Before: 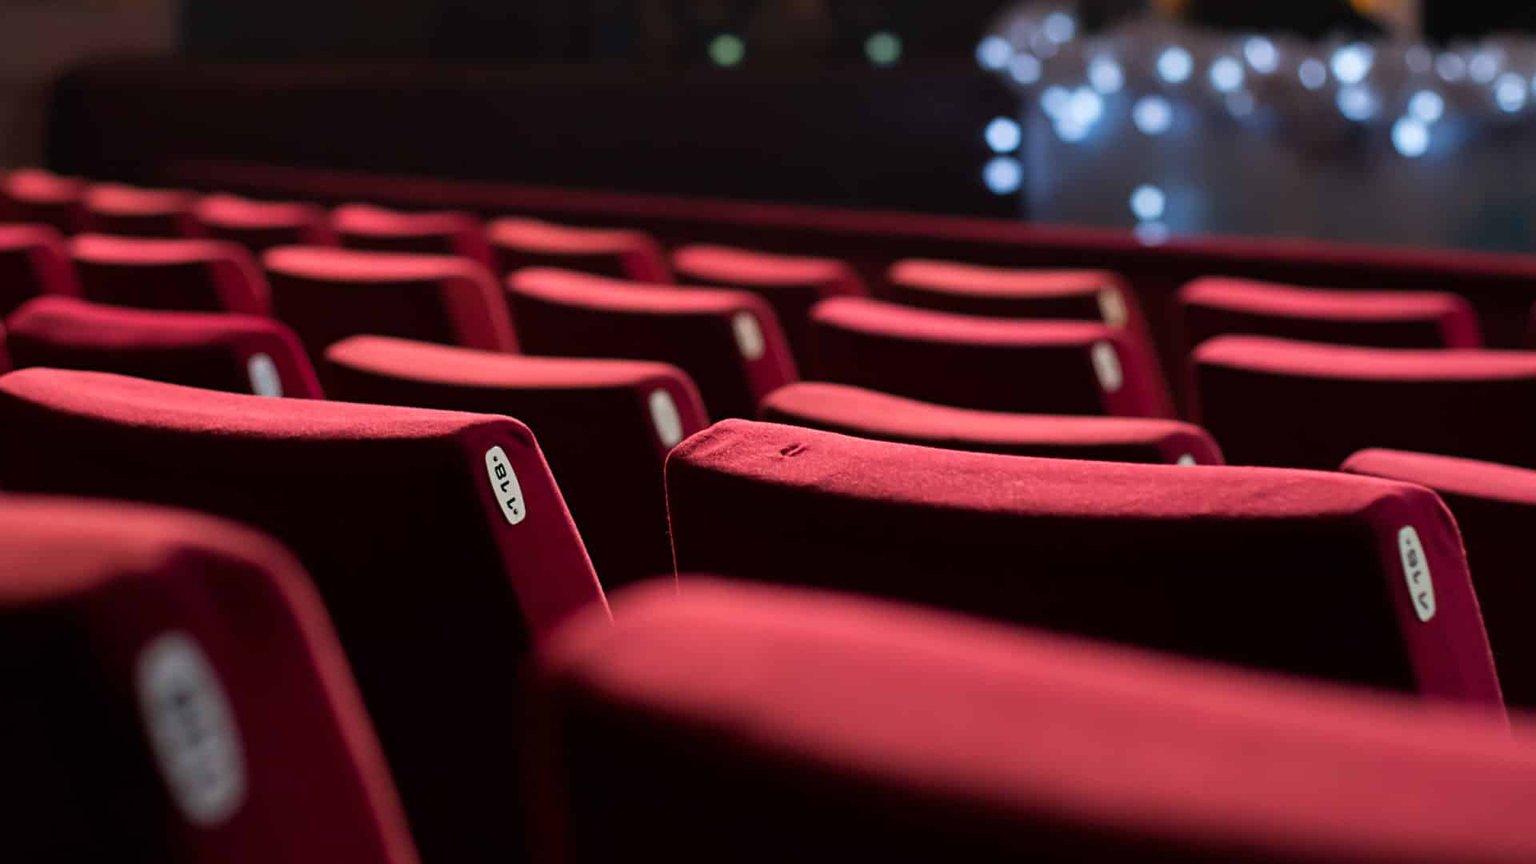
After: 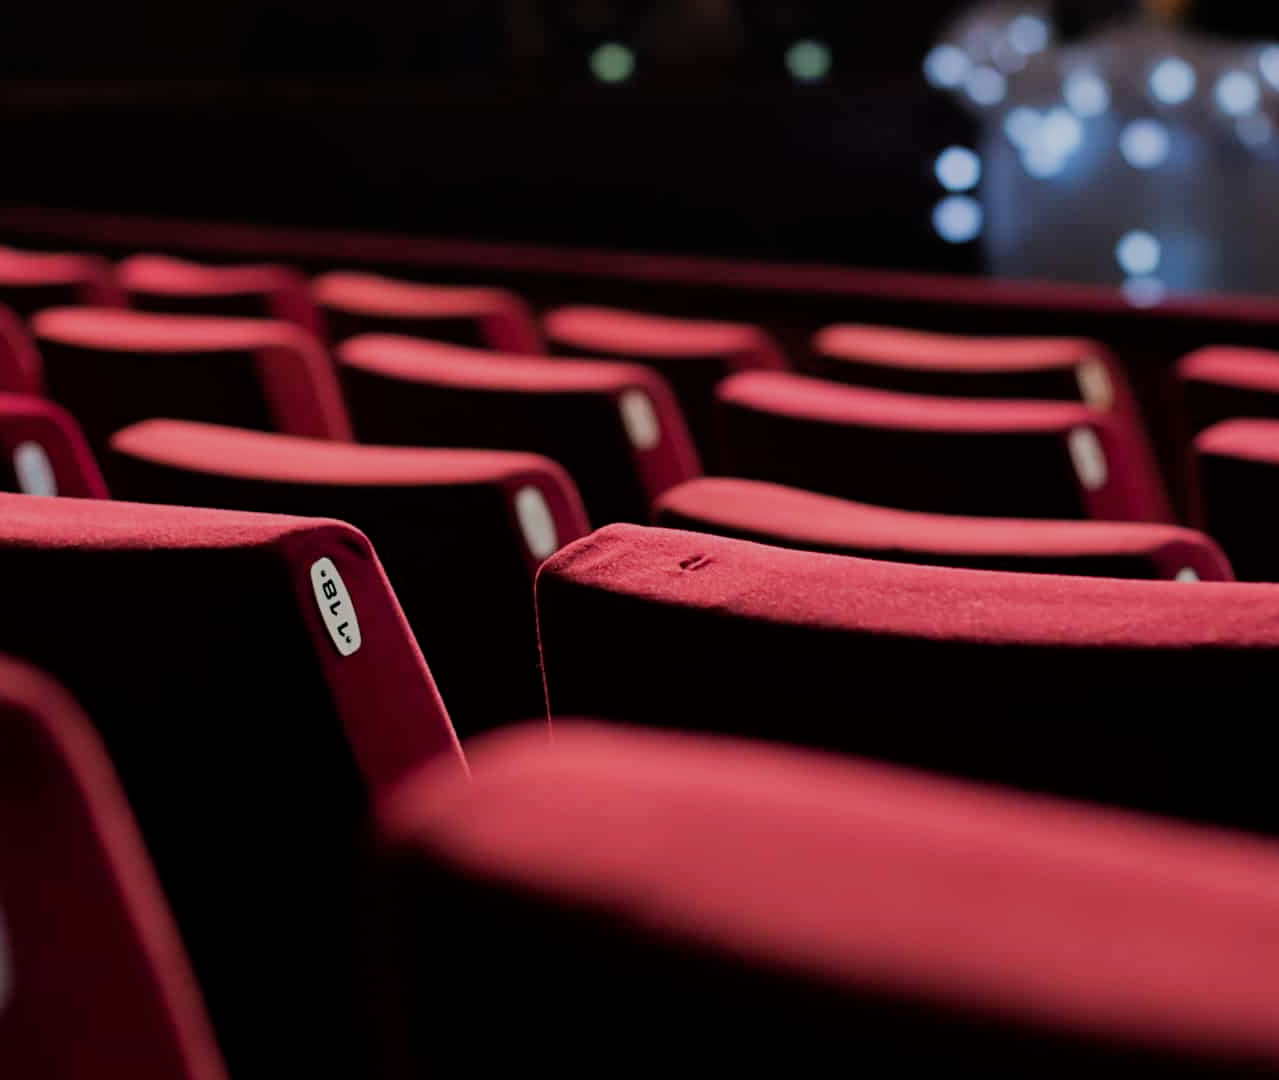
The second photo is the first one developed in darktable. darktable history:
filmic rgb: black relative exposure -7.65 EV, white relative exposure 4.56 EV, hardness 3.61
crop: left 15.419%, right 17.914%
